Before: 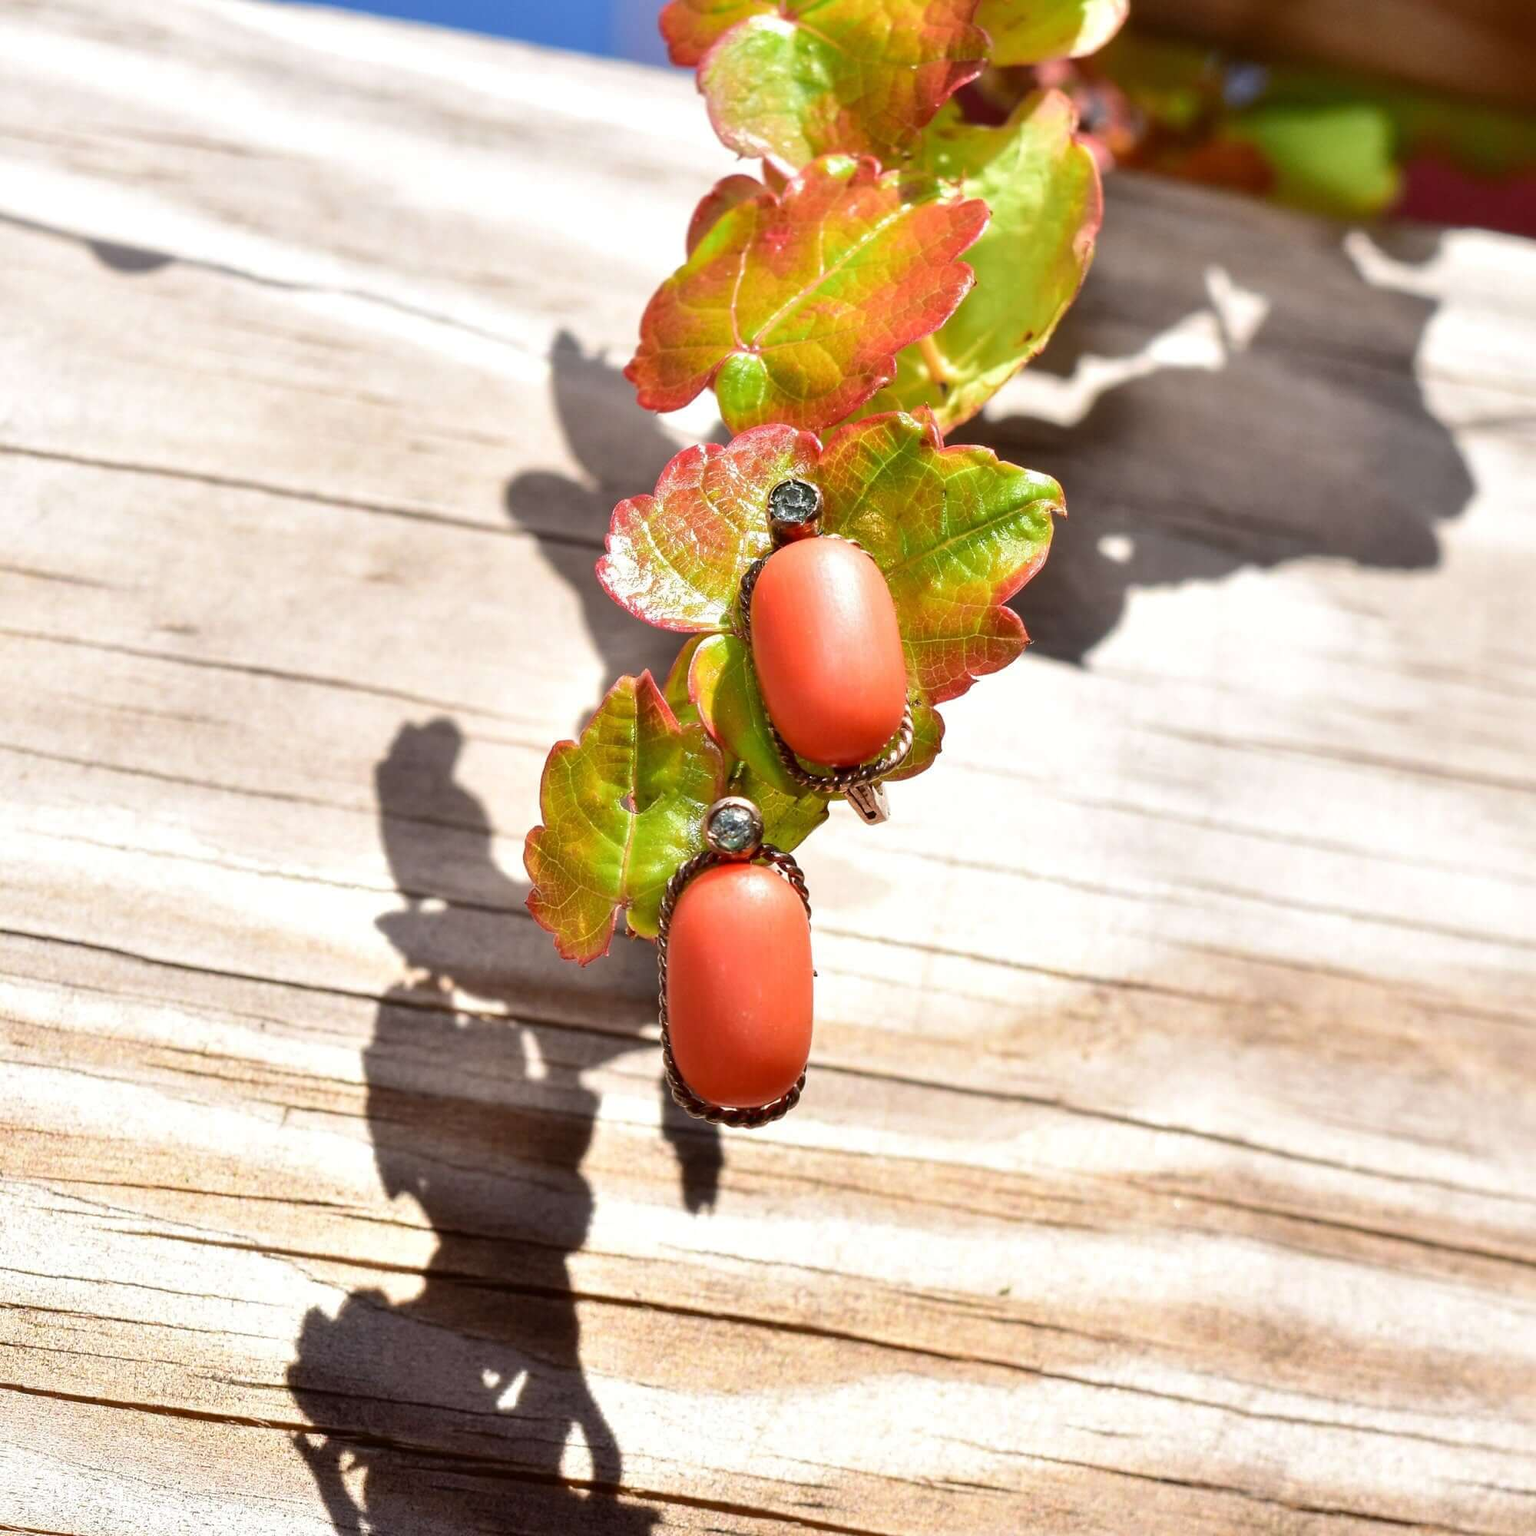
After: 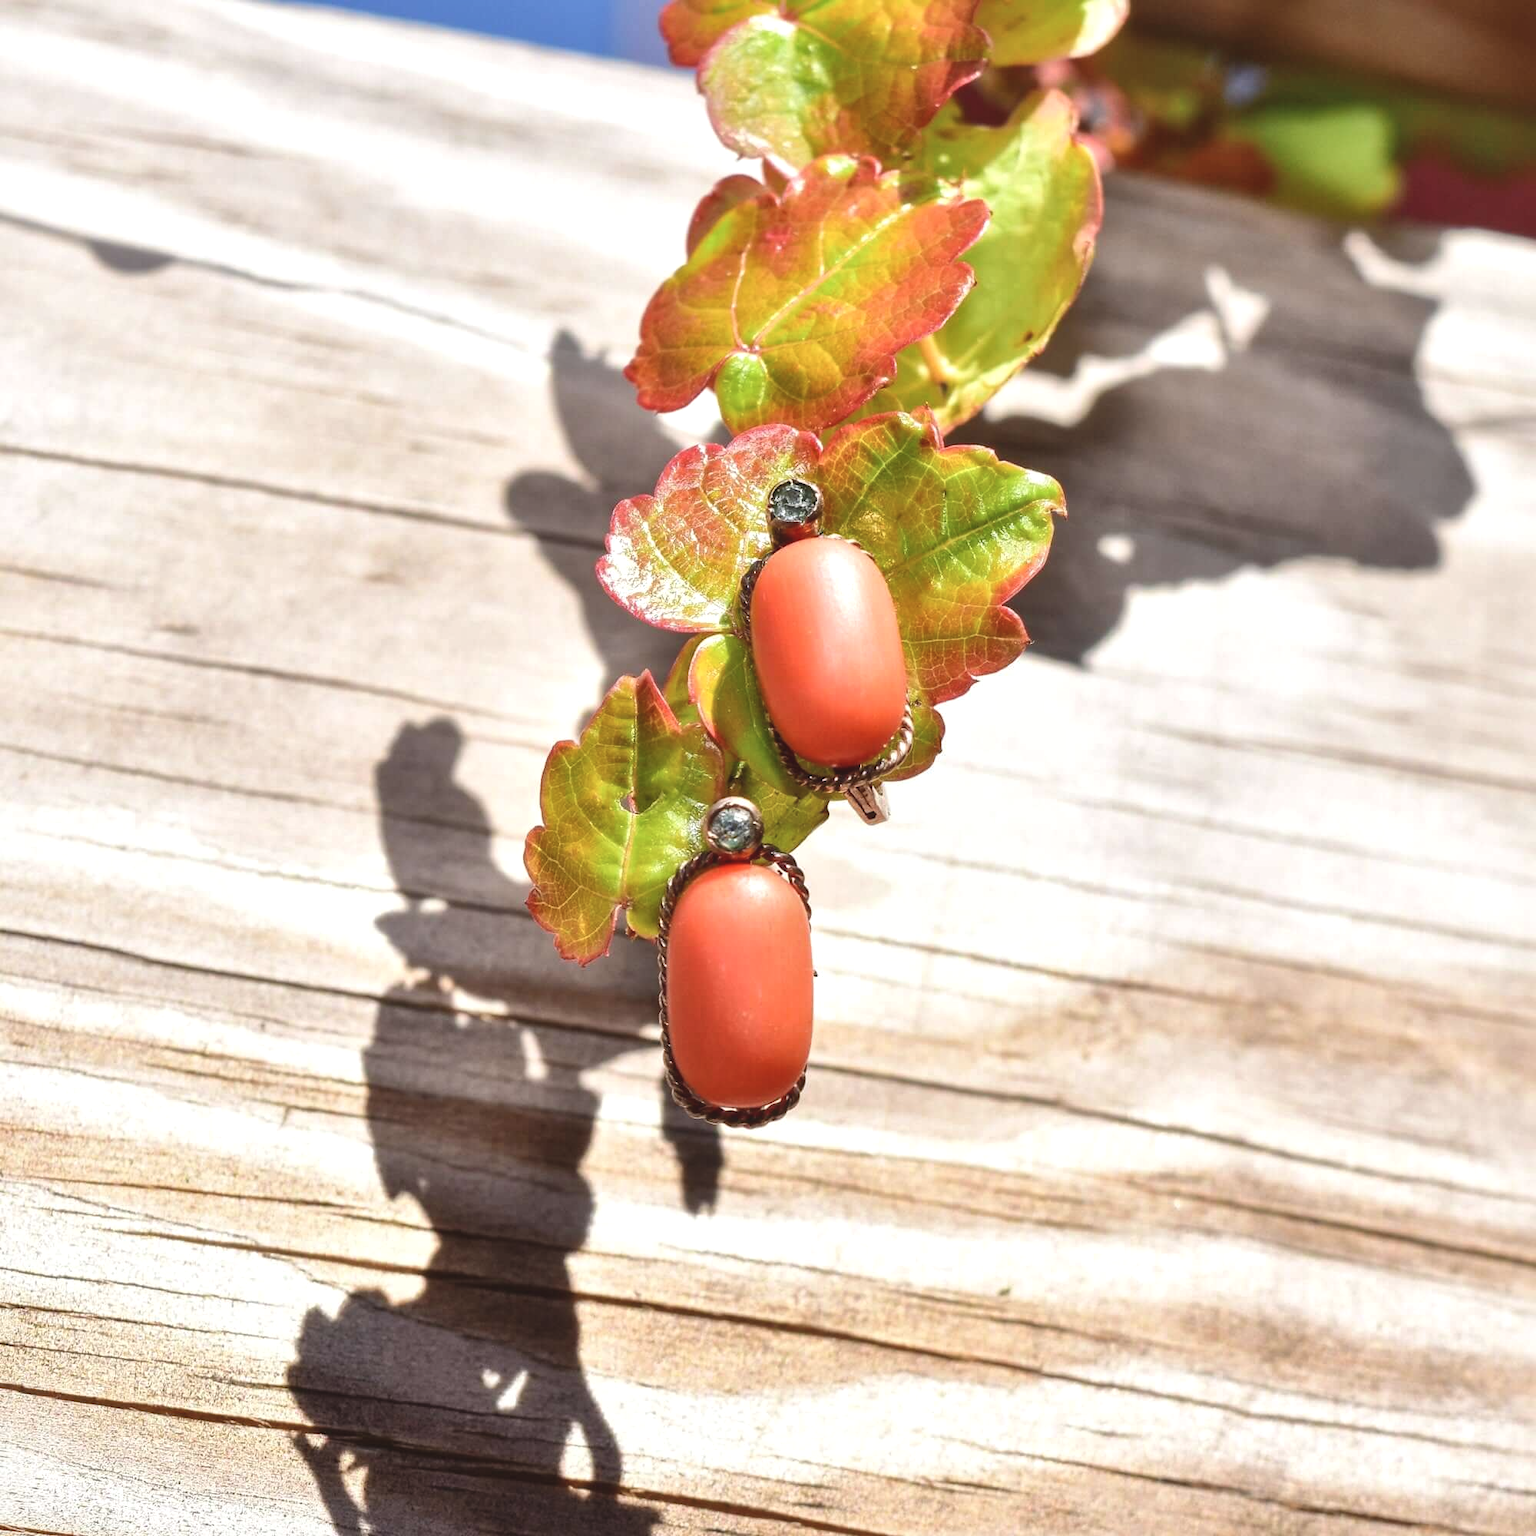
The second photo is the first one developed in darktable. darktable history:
local contrast: mode bilateral grid, contrast 20, coarseness 50, detail 132%, midtone range 0.2
color balance: lift [1.007, 1, 1, 1], gamma [1.097, 1, 1, 1]
